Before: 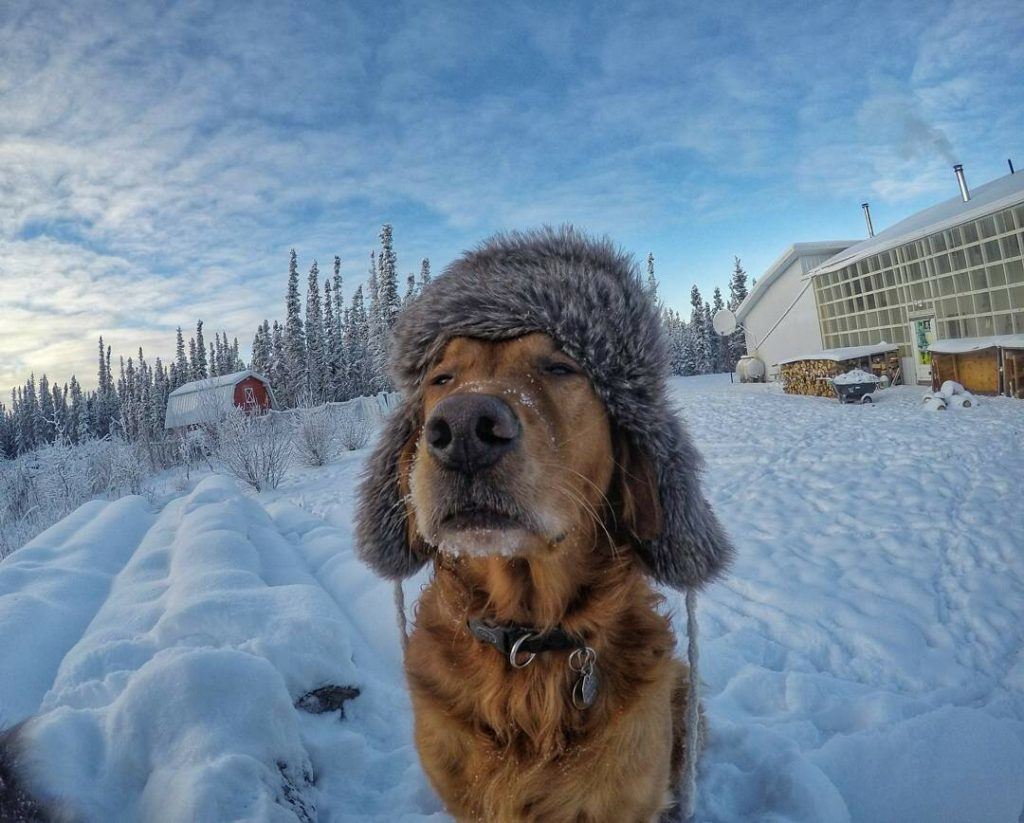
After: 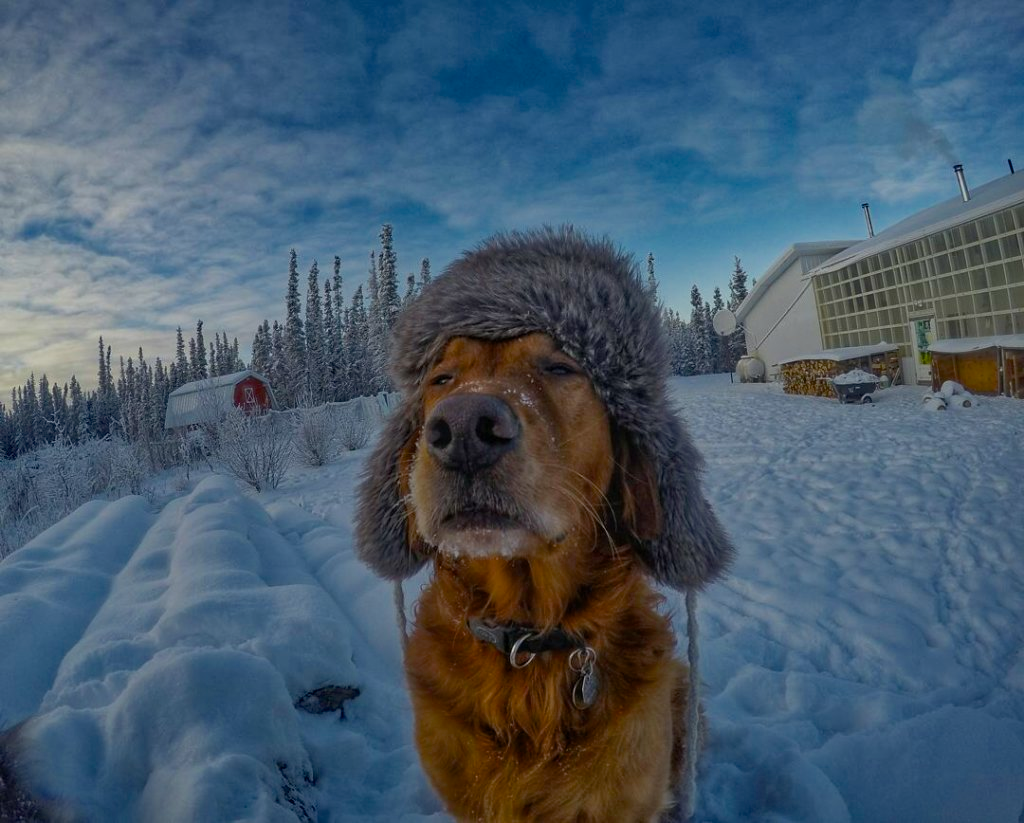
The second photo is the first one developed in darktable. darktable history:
tone equalizer: -8 EV -0.006 EV, -7 EV 0.04 EV, -6 EV -0.008 EV, -5 EV 0.009 EV, -4 EV -0.043 EV, -3 EV -0.24 EV, -2 EV -0.691 EV, -1 EV -0.97 EV, +0 EV -0.995 EV
color balance rgb: perceptual saturation grading › global saturation 25.216%, perceptual brilliance grading › highlights 5.787%, perceptual brilliance grading › shadows -10.043%, saturation formula JzAzBz (2021)
